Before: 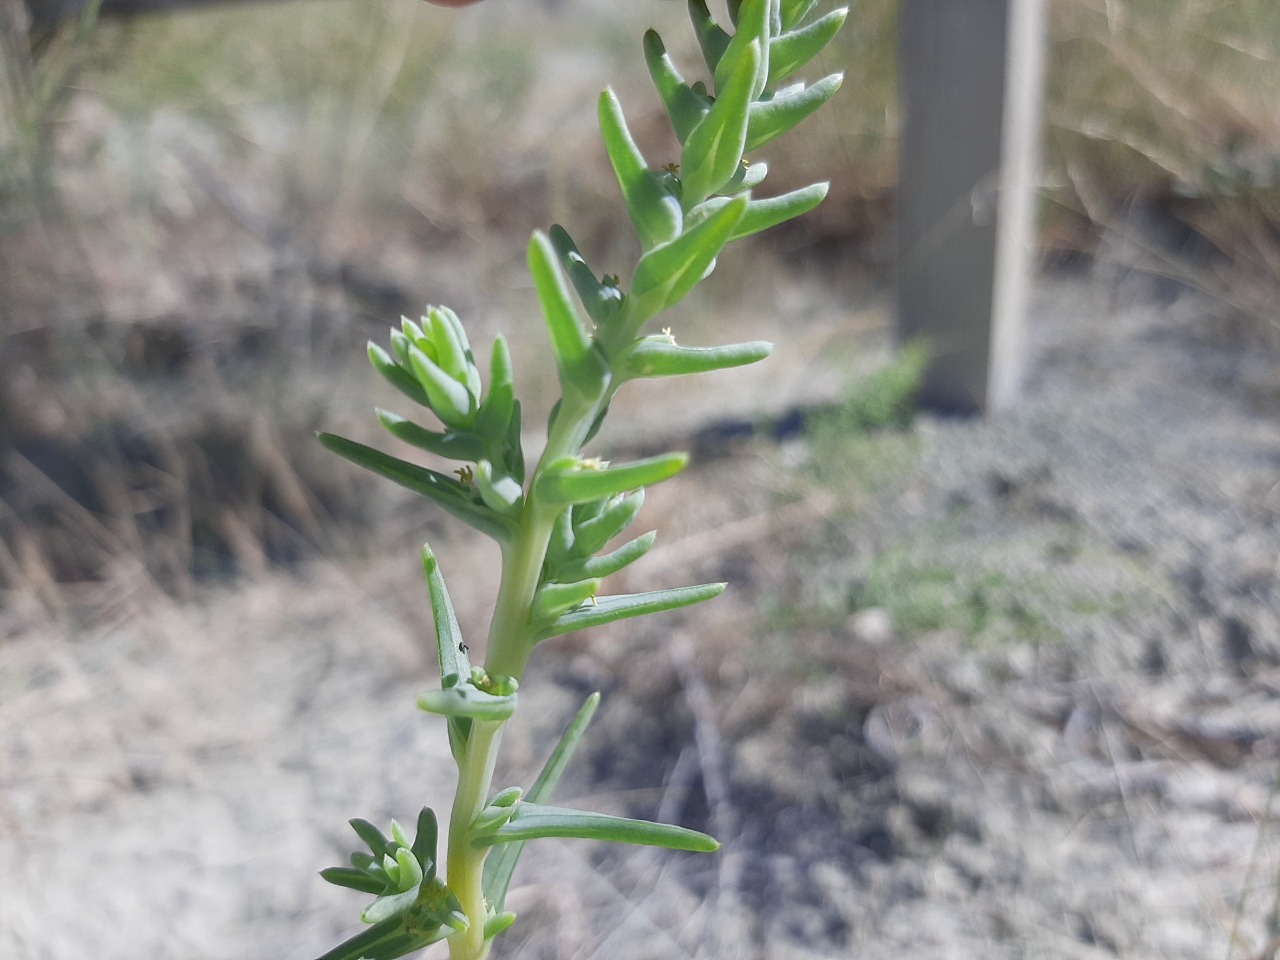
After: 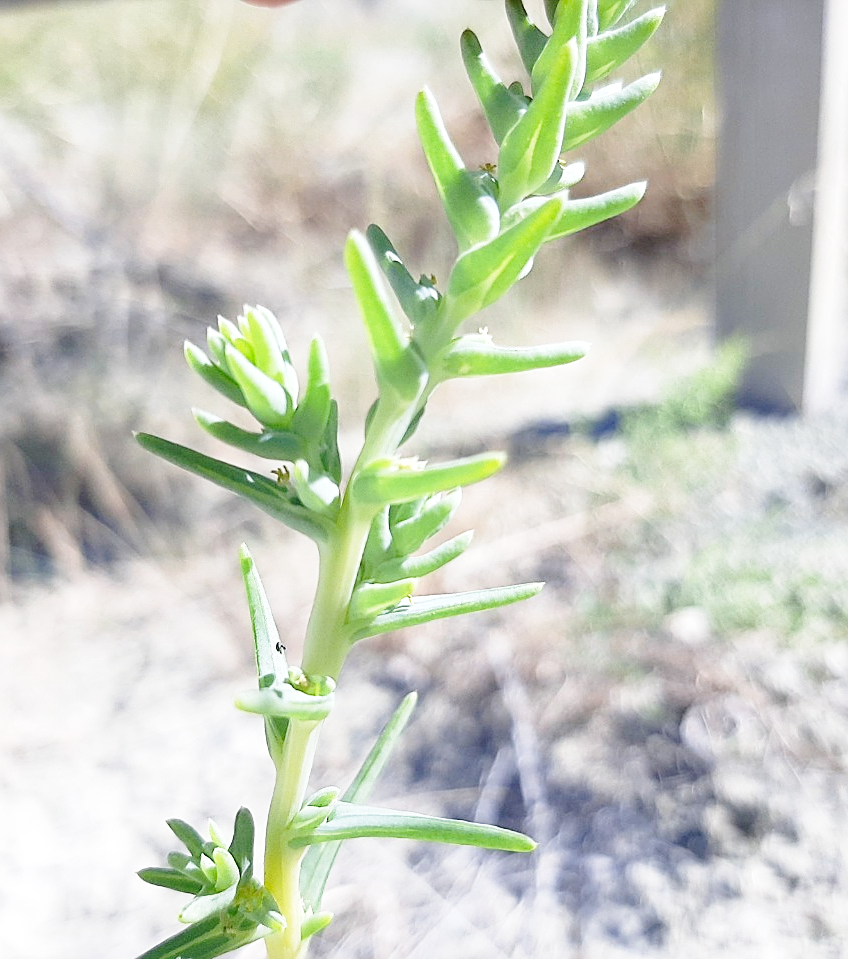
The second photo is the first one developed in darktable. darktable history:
crop and rotate: left 14.312%, right 19.383%
sharpen: on, module defaults
base curve: curves: ch0 [(0, 0) (0.028, 0.03) (0.121, 0.232) (0.46, 0.748) (0.859, 0.968) (1, 1)], preserve colors none
exposure: exposure 0.497 EV, compensate exposure bias true, compensate highlight preservation false
